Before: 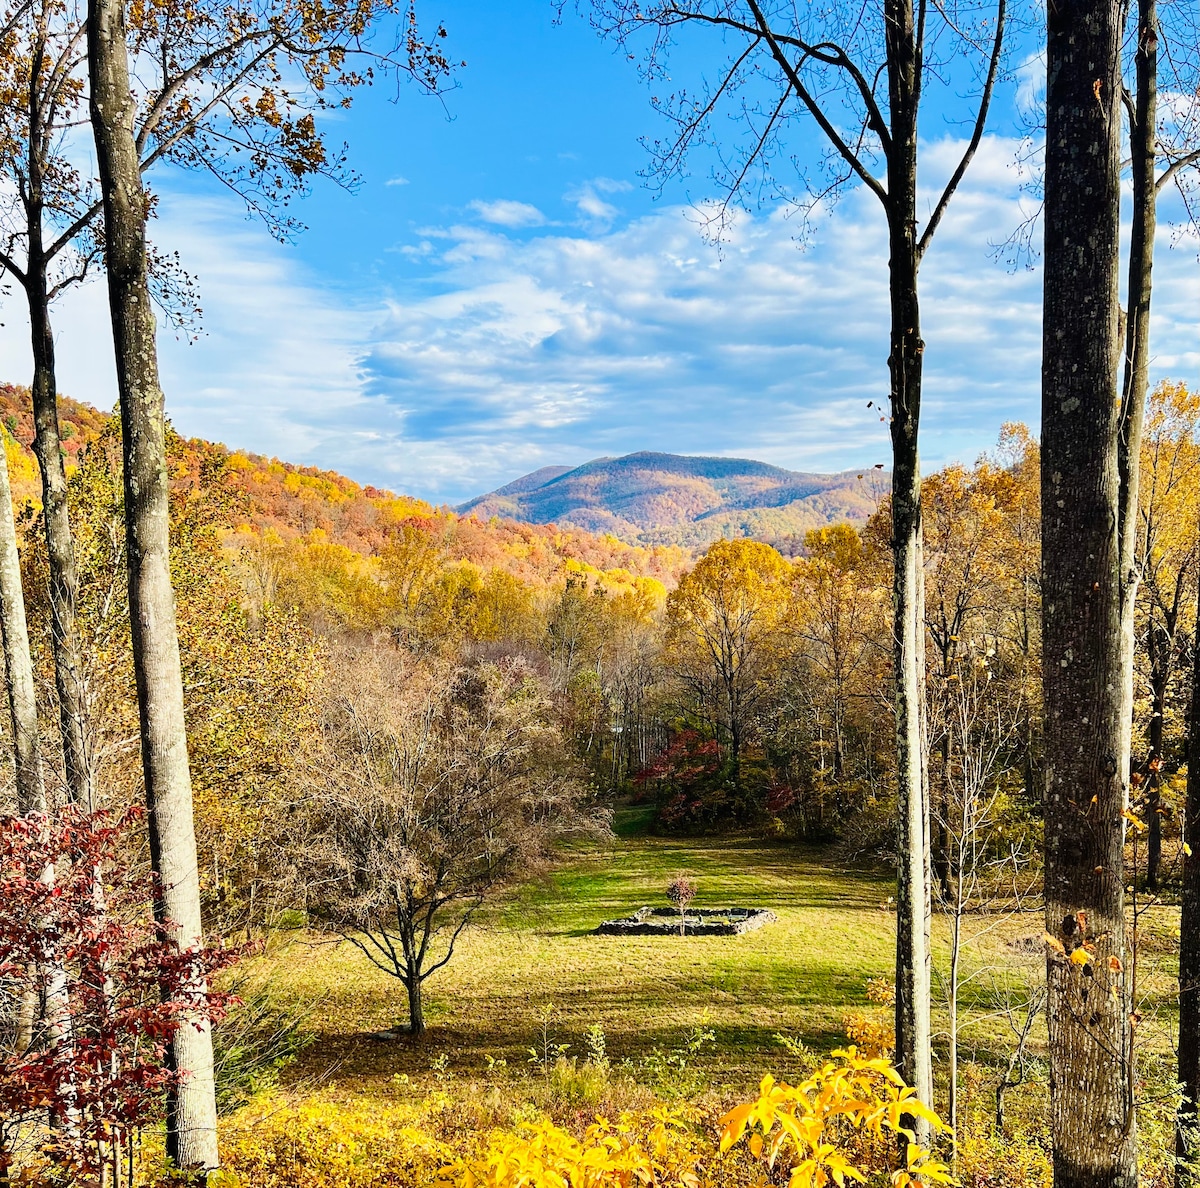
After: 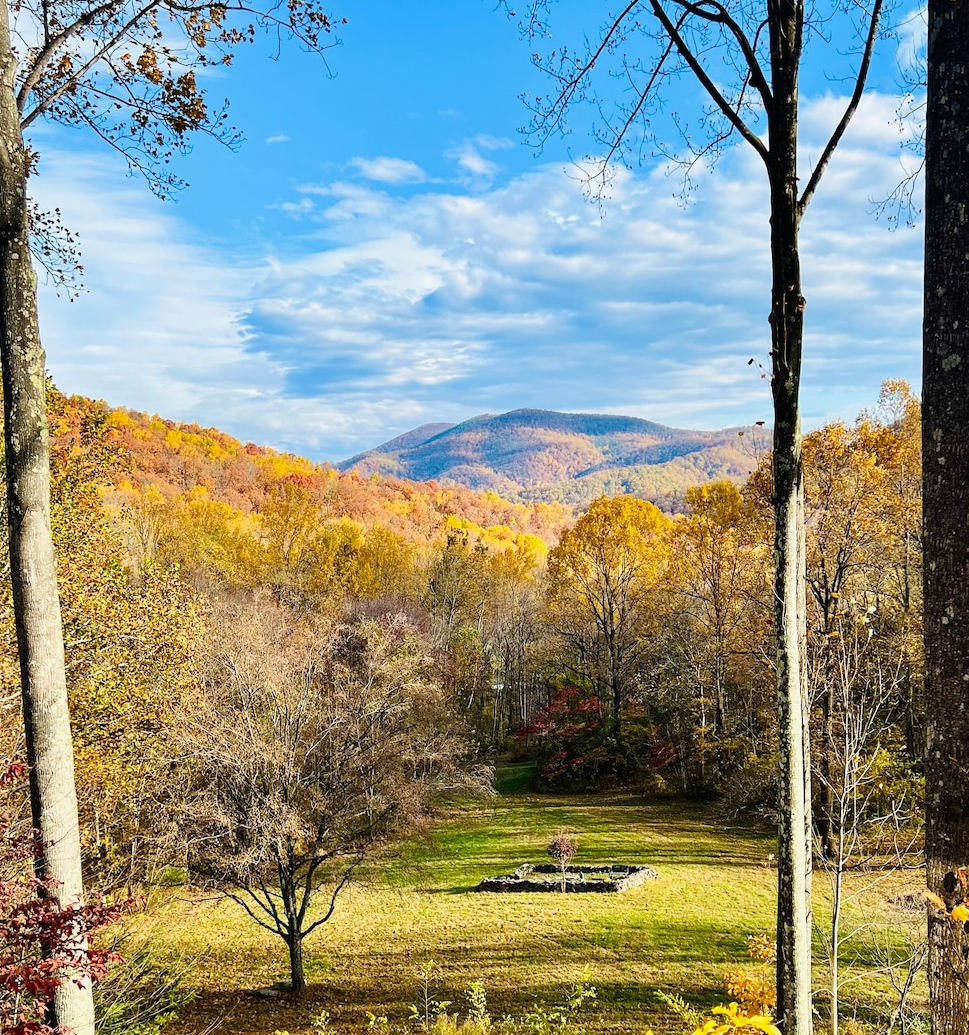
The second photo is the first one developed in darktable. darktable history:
crop: left 9.981%, top 3.662%, right 9.202%, bottom 9.173%
